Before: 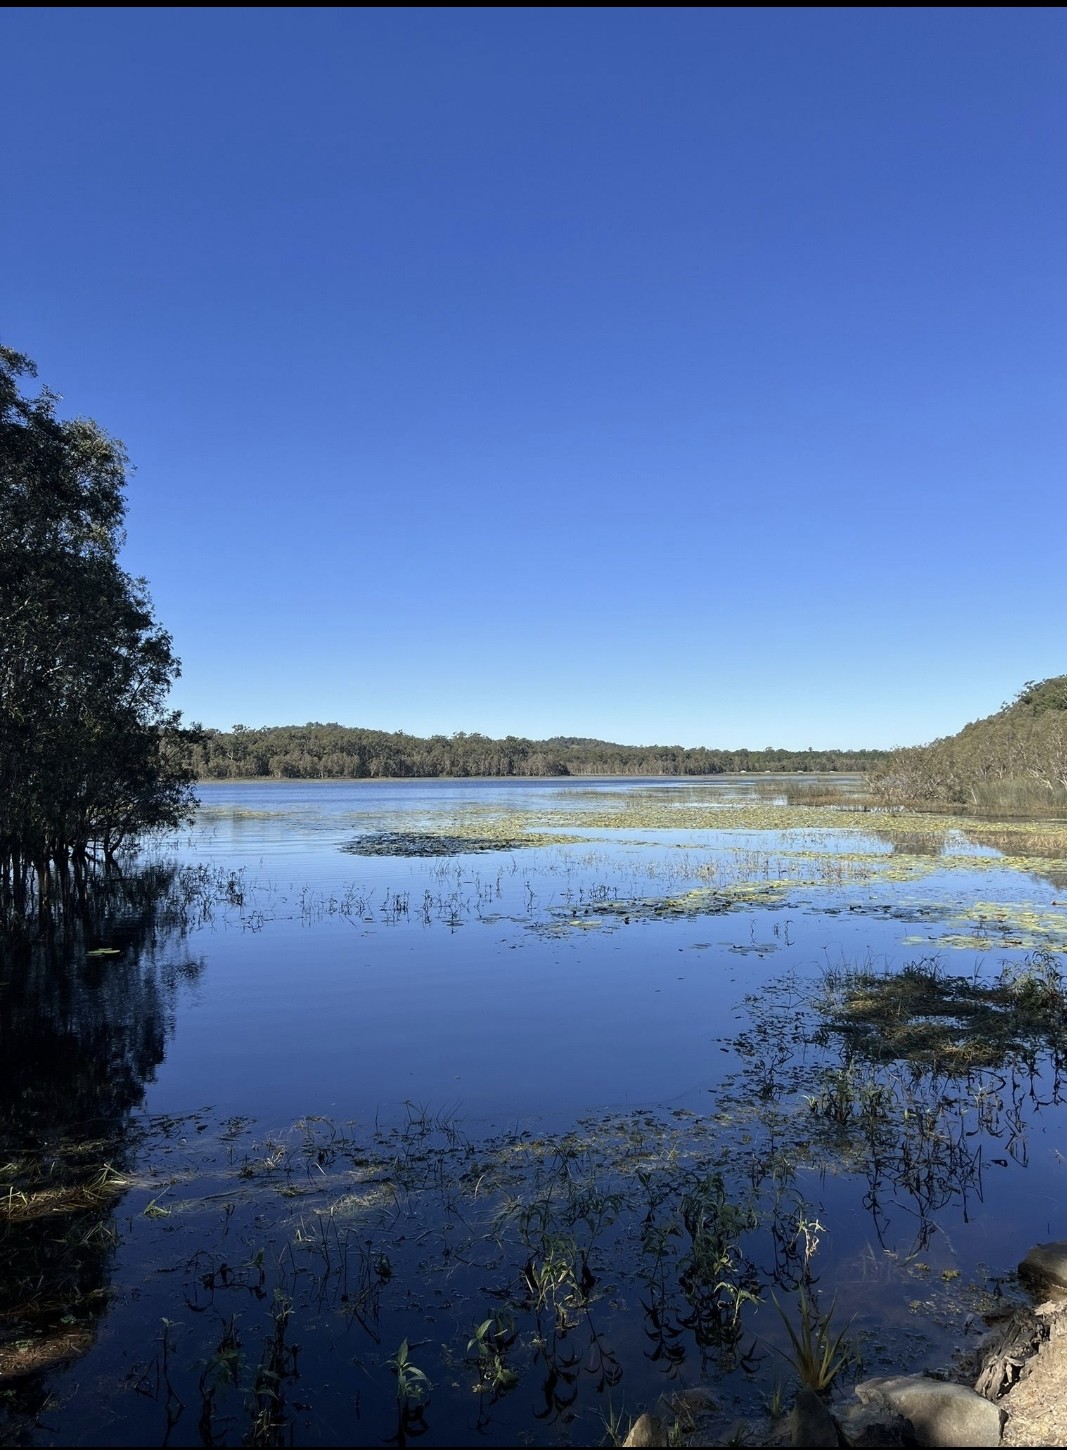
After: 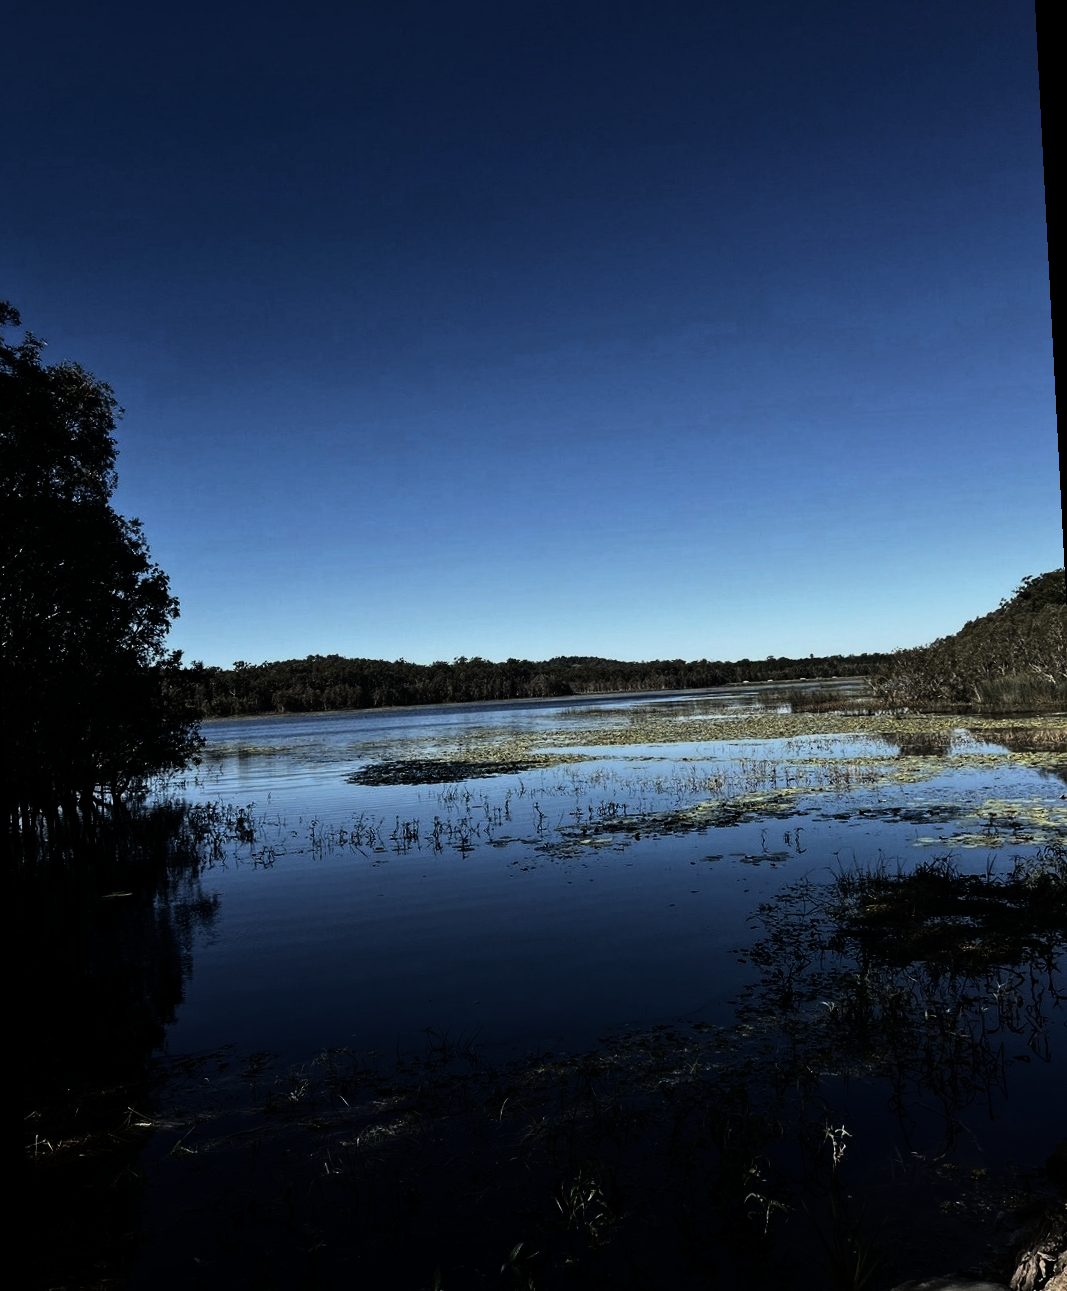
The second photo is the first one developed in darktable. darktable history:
tone equalizer: -8 EV -0.75 EV, -7 EV -0.7 EV, -6 EV -0.6 EV, -5 EV -0.4 EV, -3 EV 0.4 EV, -2 EV 0.6 EV, -1 EV 0.7 EV, +0 EV 0.75 EV, edges refinement/feathering 500, mask exposure compensation -1.57 EV, preserve details no
contrast brightness saturation: contrast 0.01, saturation -0.05
rgb curve: curves: ch0 [(0, 0) (0.21, 0.15) (0.24, 0.21) (0.5, 0.75) (0.75, 0.96) (0.89, 0.99) (1, 1)]; ch1 [(0, 0.02) (0.21, 0.13) (0.25, 0.2) (0.5, 0.67) (0.75, 0.9) (0.89, 0.97) (1, 1)]; ch2 [(0, 0.02) (0.21, 0.13) (0.25, 0.2) (0.5, 0.67) (0.75, 0.9) (0.89, 0.97) (1, 1)], compensate middle gray true
rotate and perspective: rotation -3°, crop left 0.031, crop right 0.968, crop top 0.07, crop bottom 0.93
exposure: exposure -2.002 EV, compensate highlight preservation false
white balance: emerald 1
crop and rotate: left 0.126%
